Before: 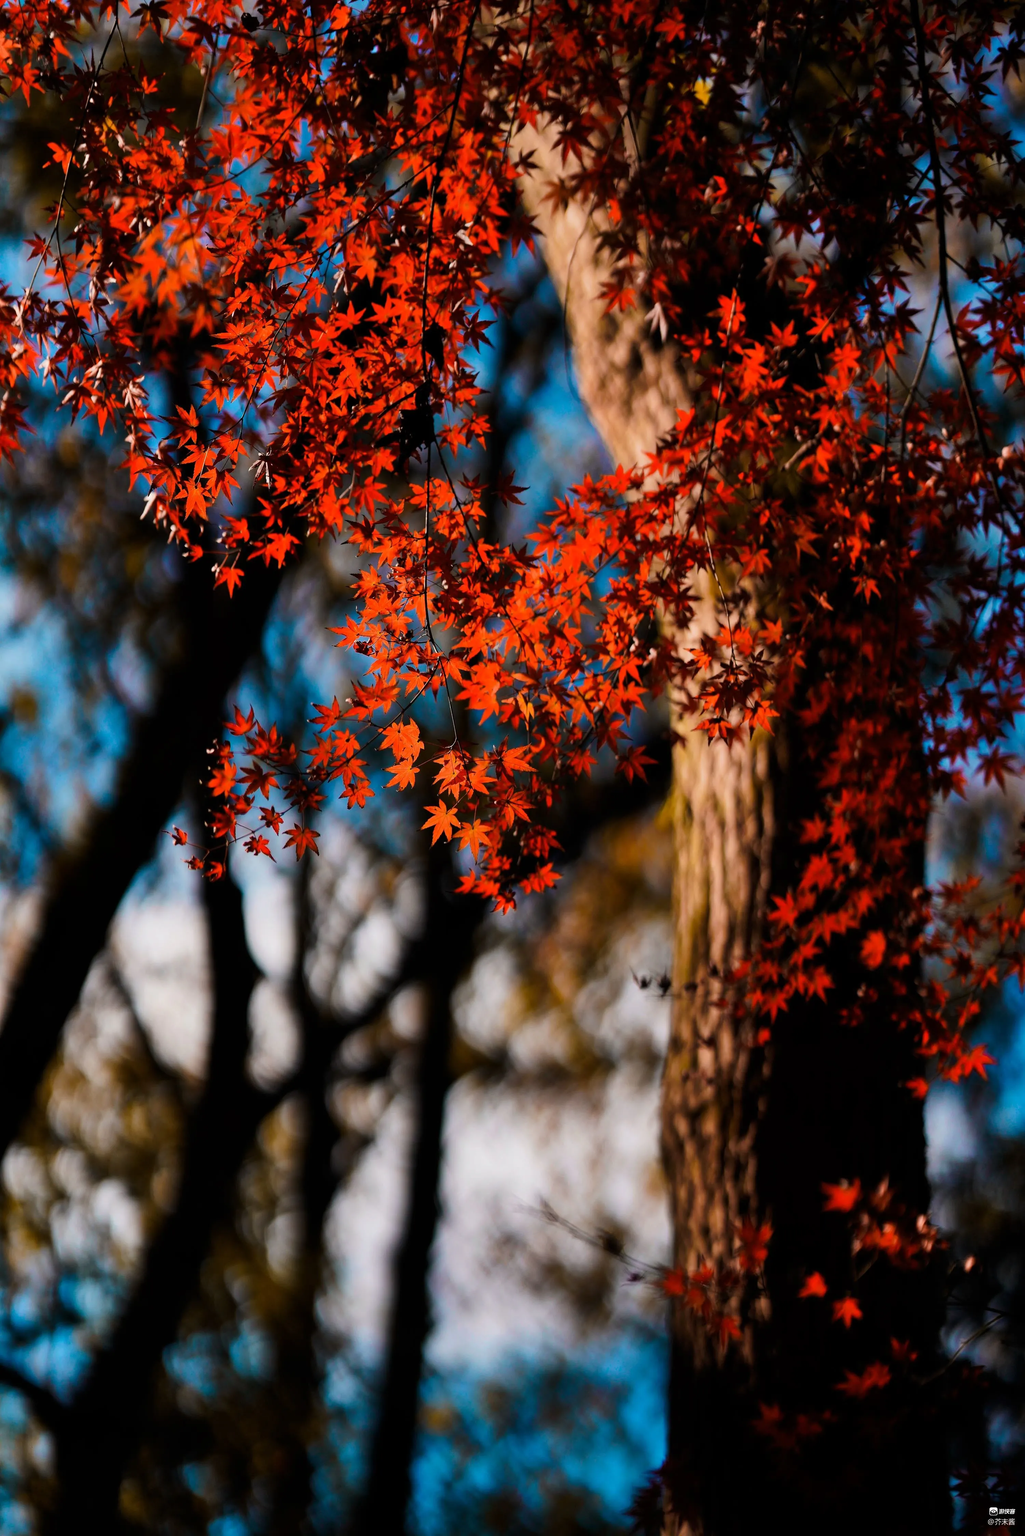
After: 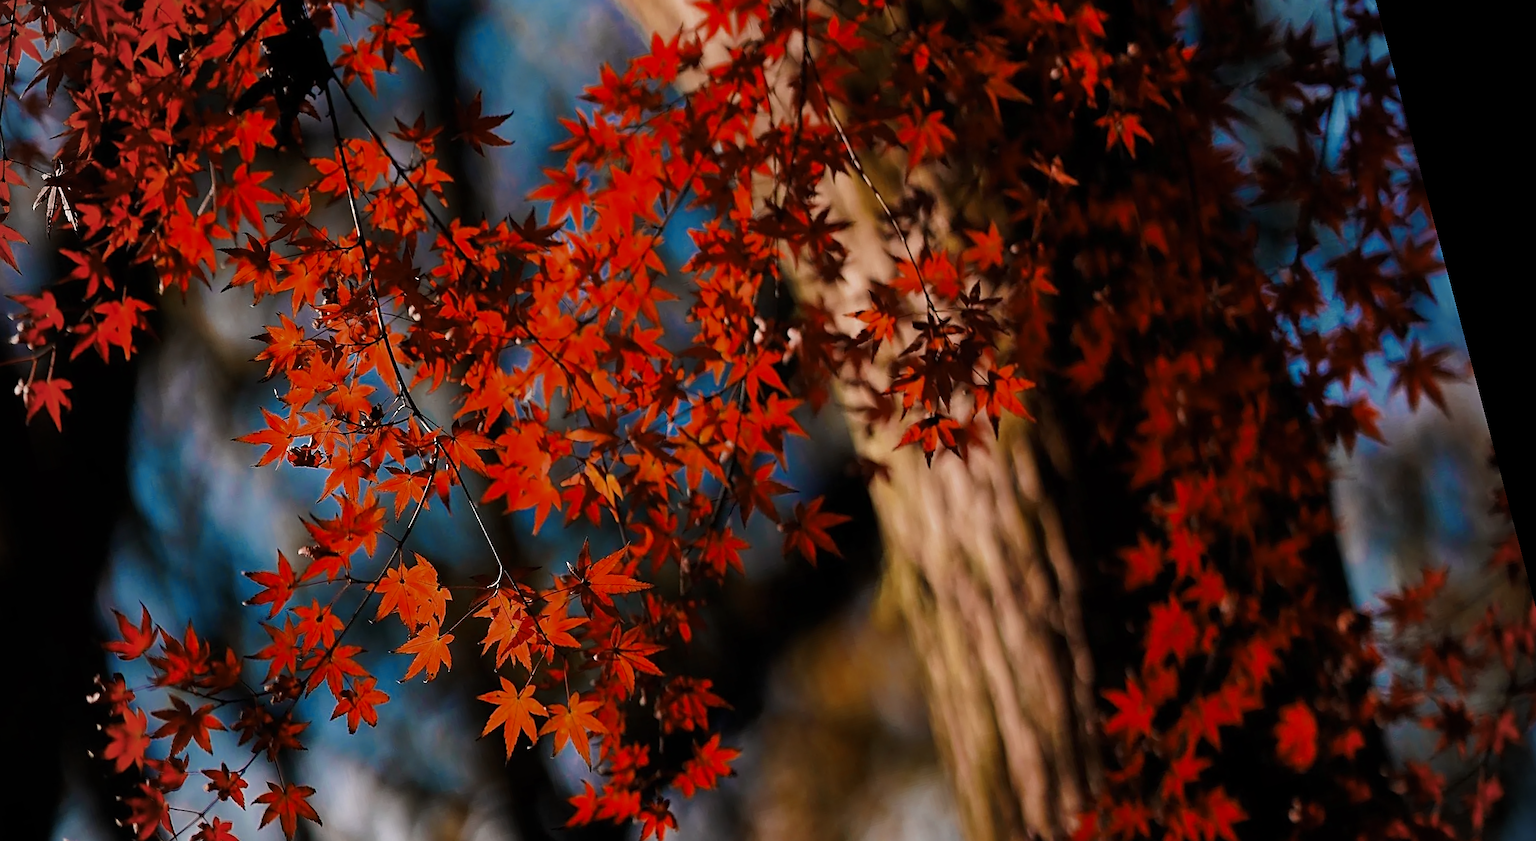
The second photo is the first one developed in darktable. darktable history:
crop: left 18.38%, top 11.092%, right 2.134%, bottom 33.217%
color zones: curves: ch0 [(0, 0.5) (0.125, 0.4) (0.25, 0.5) (0.375, 0.4) (0.5, 0.4) (0.625, 0.35) (0.75, 0.35) (0.875, 0.5)]; ch1 [(0, 0.35) (0.125, 0.45) (0.25, 0.35) (0.375, 0.35) (0.5, 0.35) (0.625, 0.35) (0.75, 0.45) (0.875, 0.35)]; ch2 [(0, 0.6) (0.125, 0.5) (0.25, 0.5) (0.375, 0.6) (0.5, 0.6) (0.625, 0.5) (0.75, 0.5) (0.875, 0.5)]
vignetting: fall-off radius 60.92%
rotate and perspective: rotation -14.8°, crop left 0.1, crop right 0.903, crop top 0.25, crop bottom 0.748
sharpen: on, module defaults
